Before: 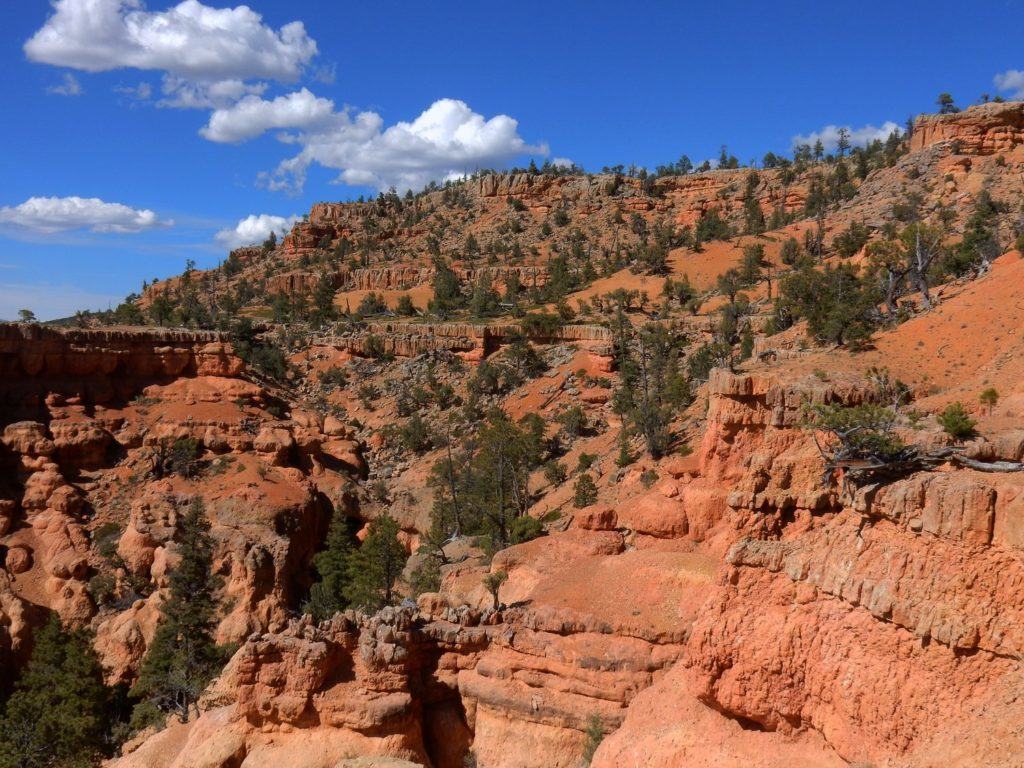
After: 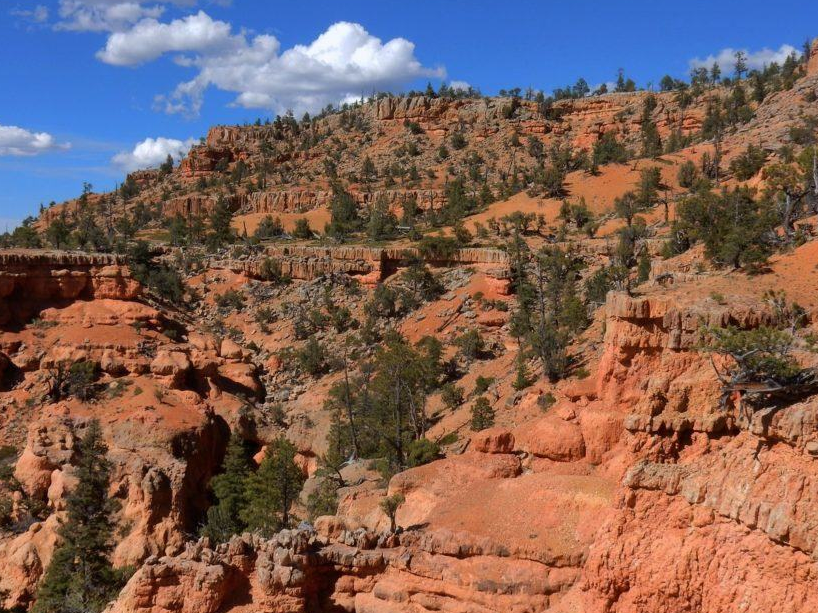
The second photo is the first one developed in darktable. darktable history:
shadows and highlights: low approximation 0.01, soften with gaussian
crop and rotate: left 10.071%, top 10.071%, right 10.02%, bottom 10.02%
